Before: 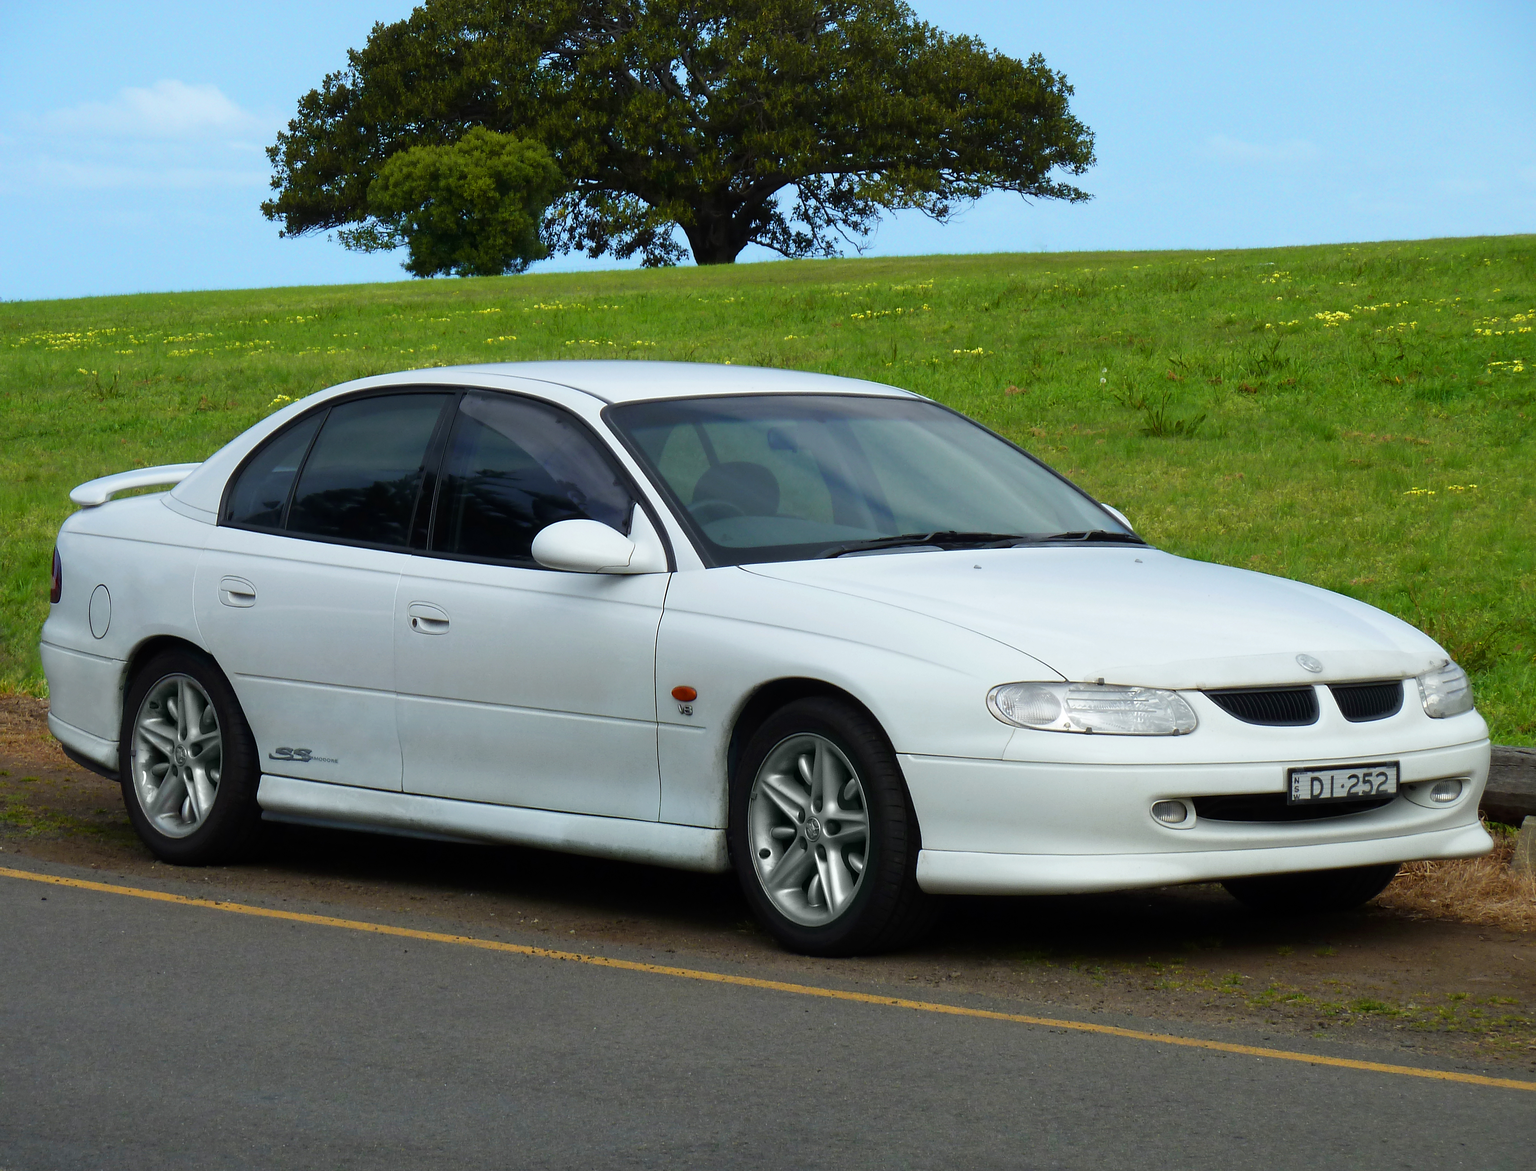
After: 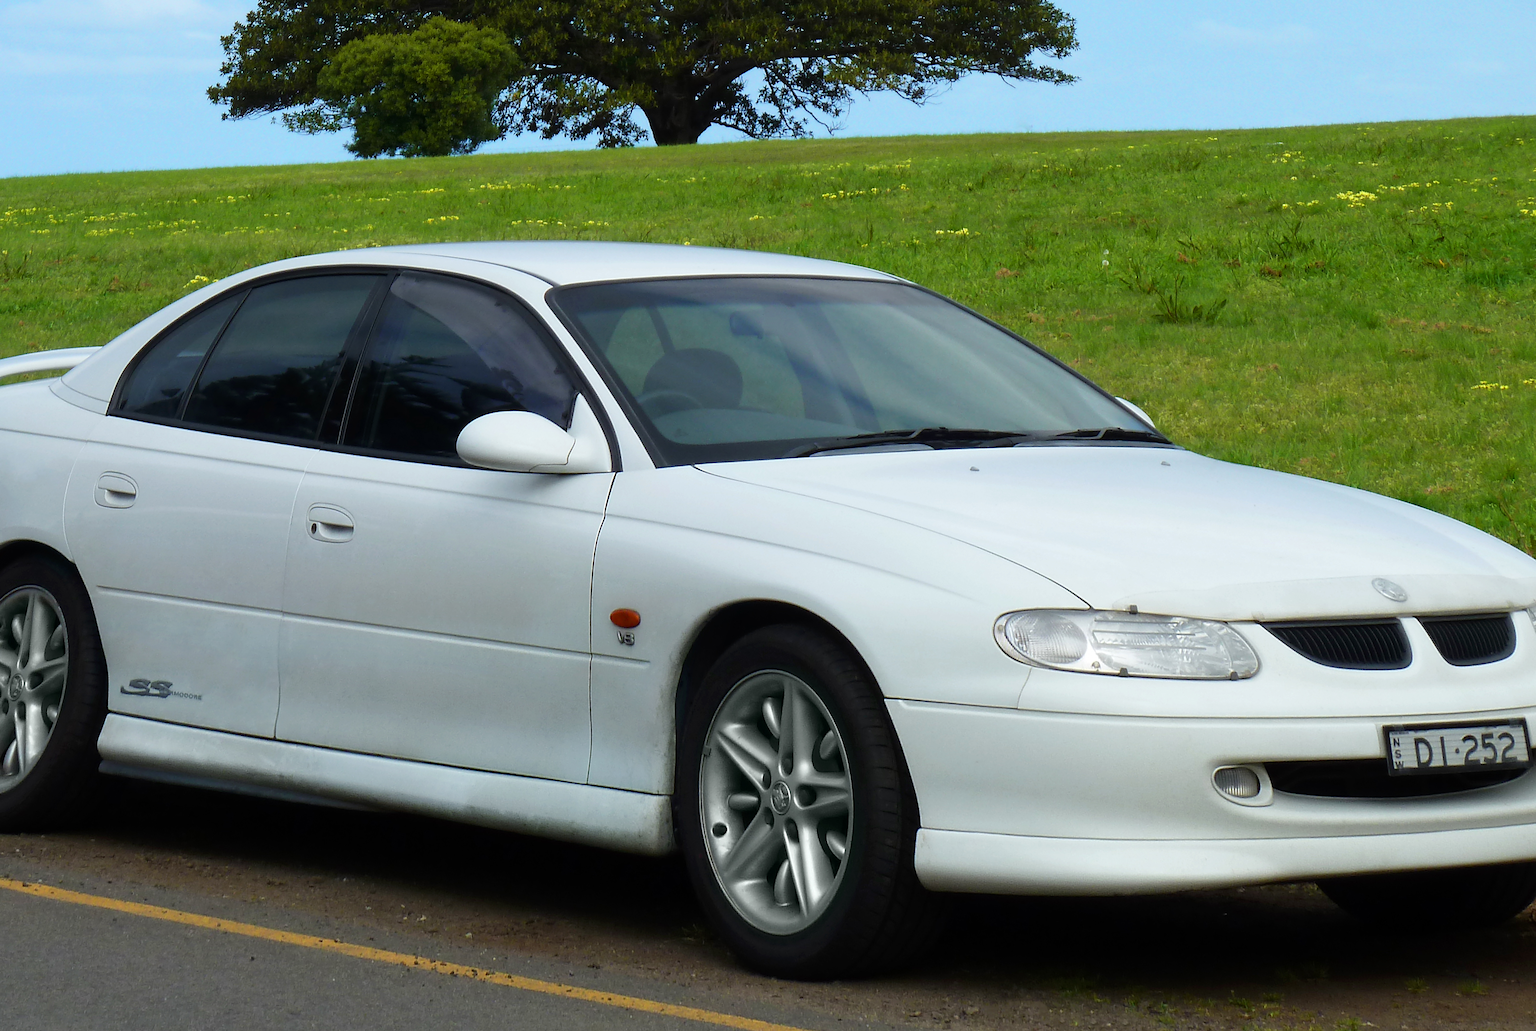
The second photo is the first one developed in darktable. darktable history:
crop: left 0.387%, top 5.469%, bottom 19.809%
rotate and perspective: rotation 0.72°, lens shift (vertical) -0.352, lens shift (horizontal) -0.051, crop left 0.152, crop right 0.859, crop top 0.019, crop bottom 0.964
